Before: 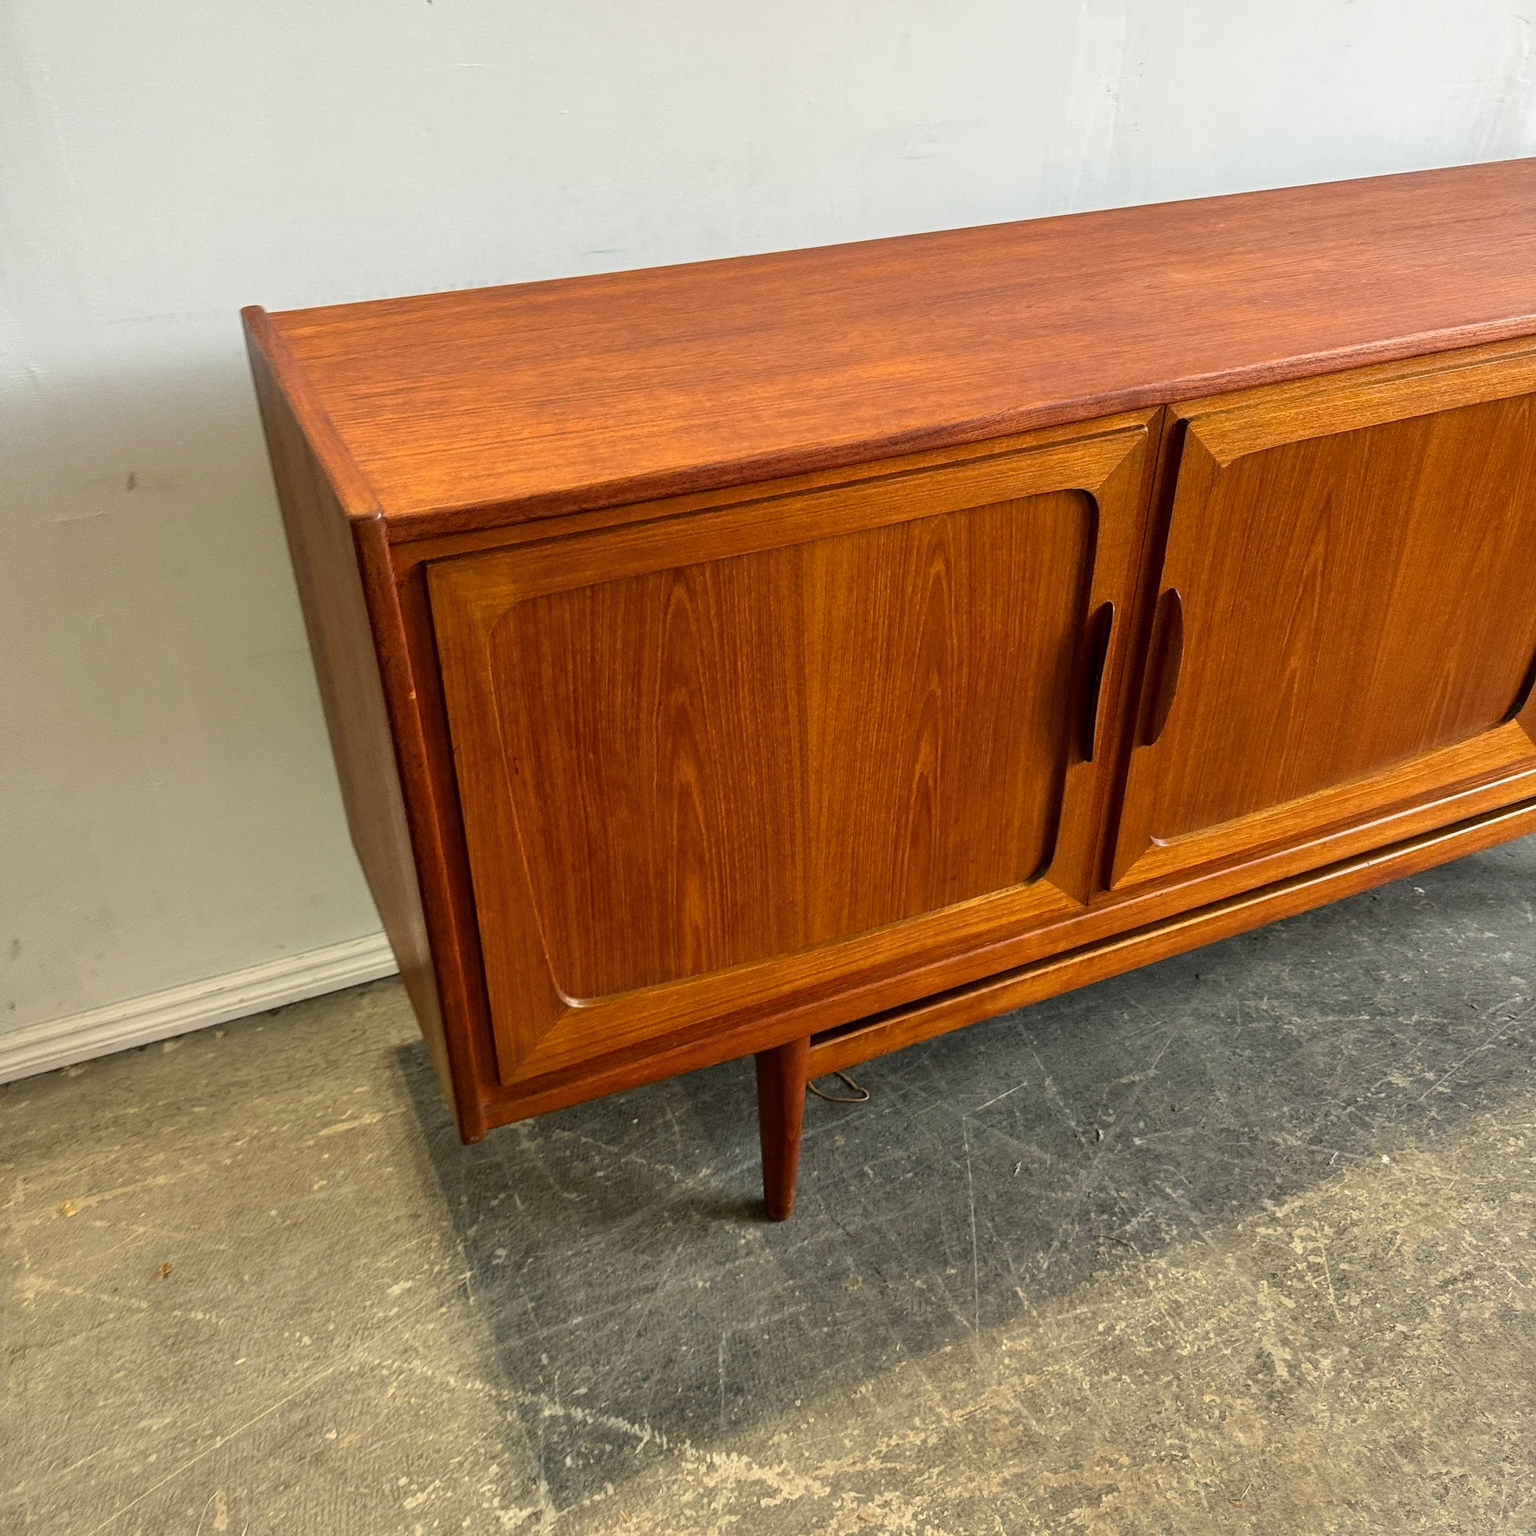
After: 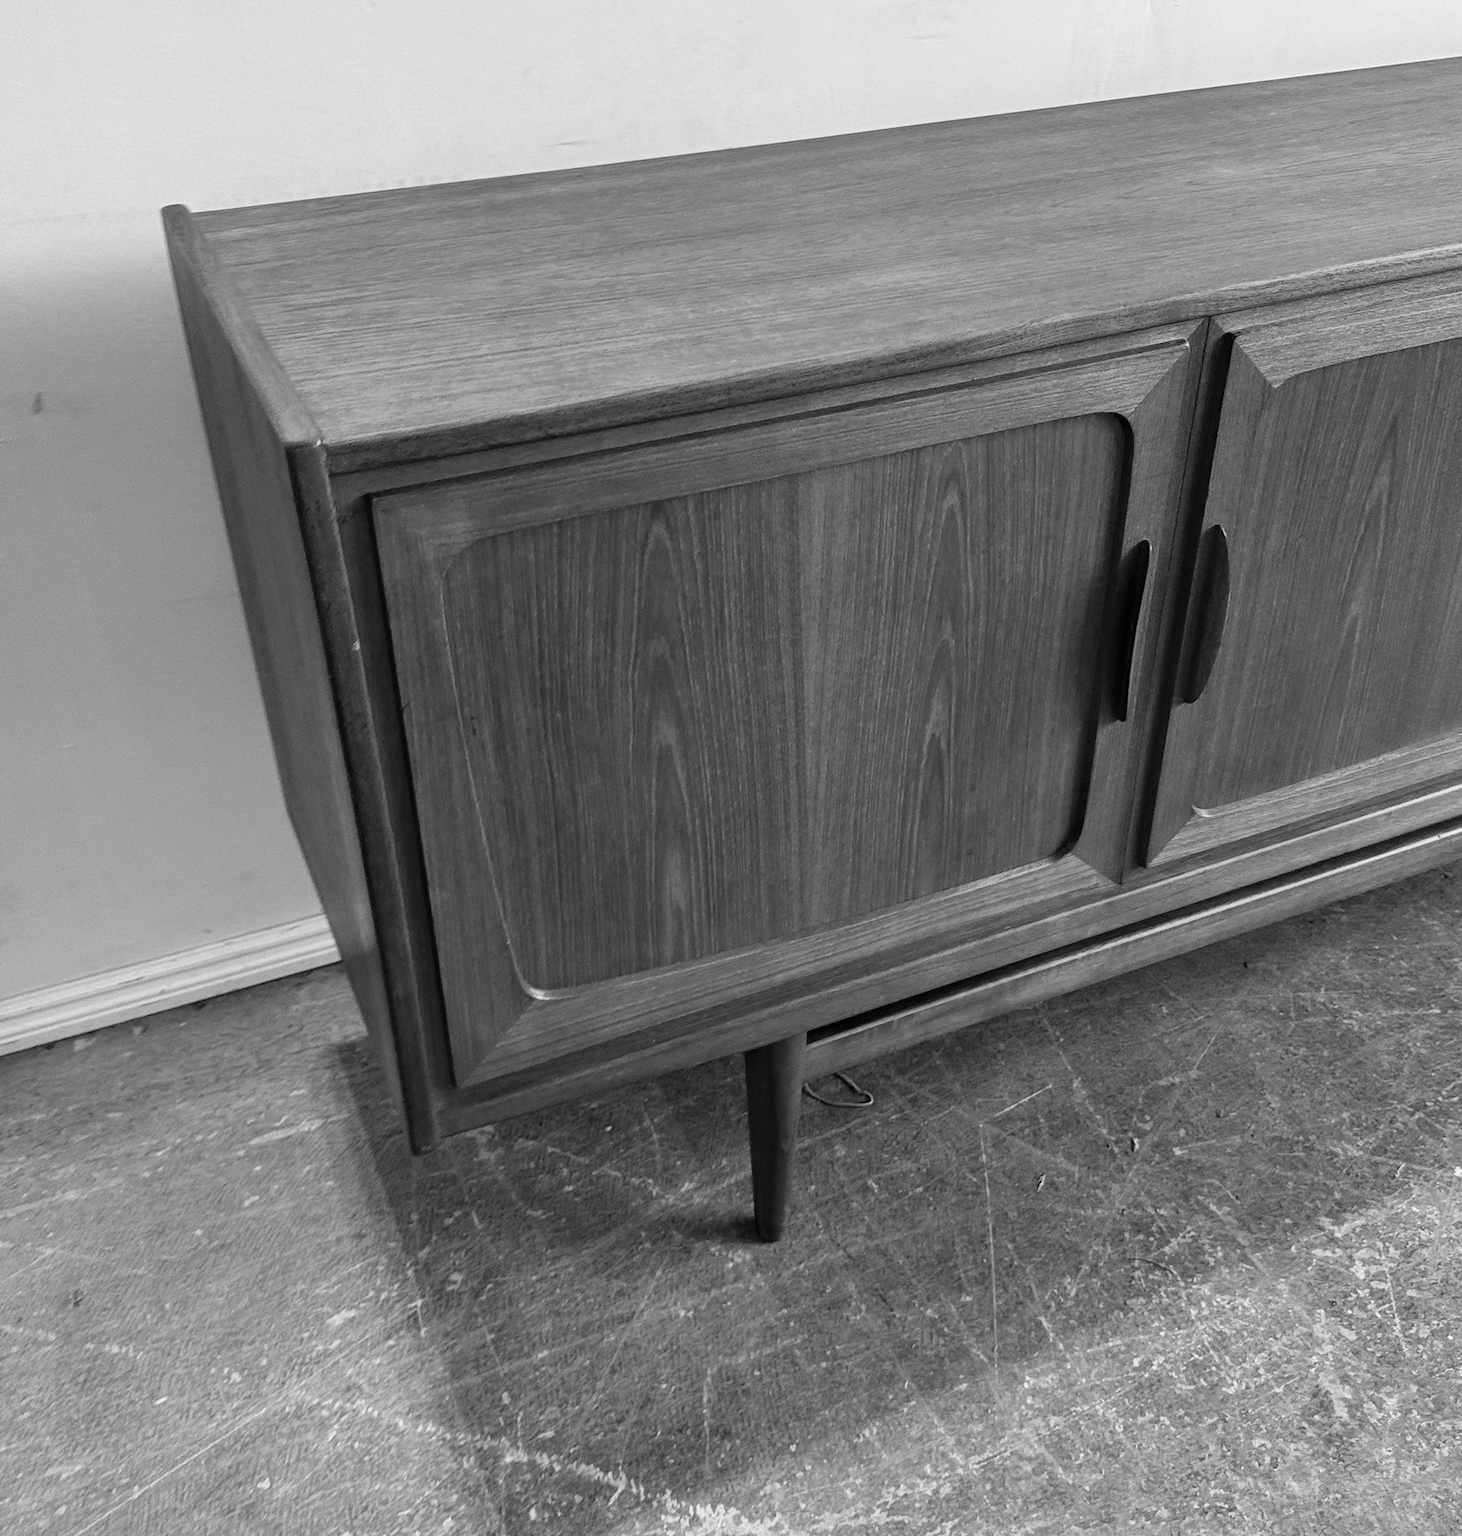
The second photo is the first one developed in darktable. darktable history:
crop: left 6.446%, top 8.188%, right 9.538%, bottom 3.548%
monochrome: on, module defaults
exposure: compensate exposure bias true, compensate highlight preservation false
